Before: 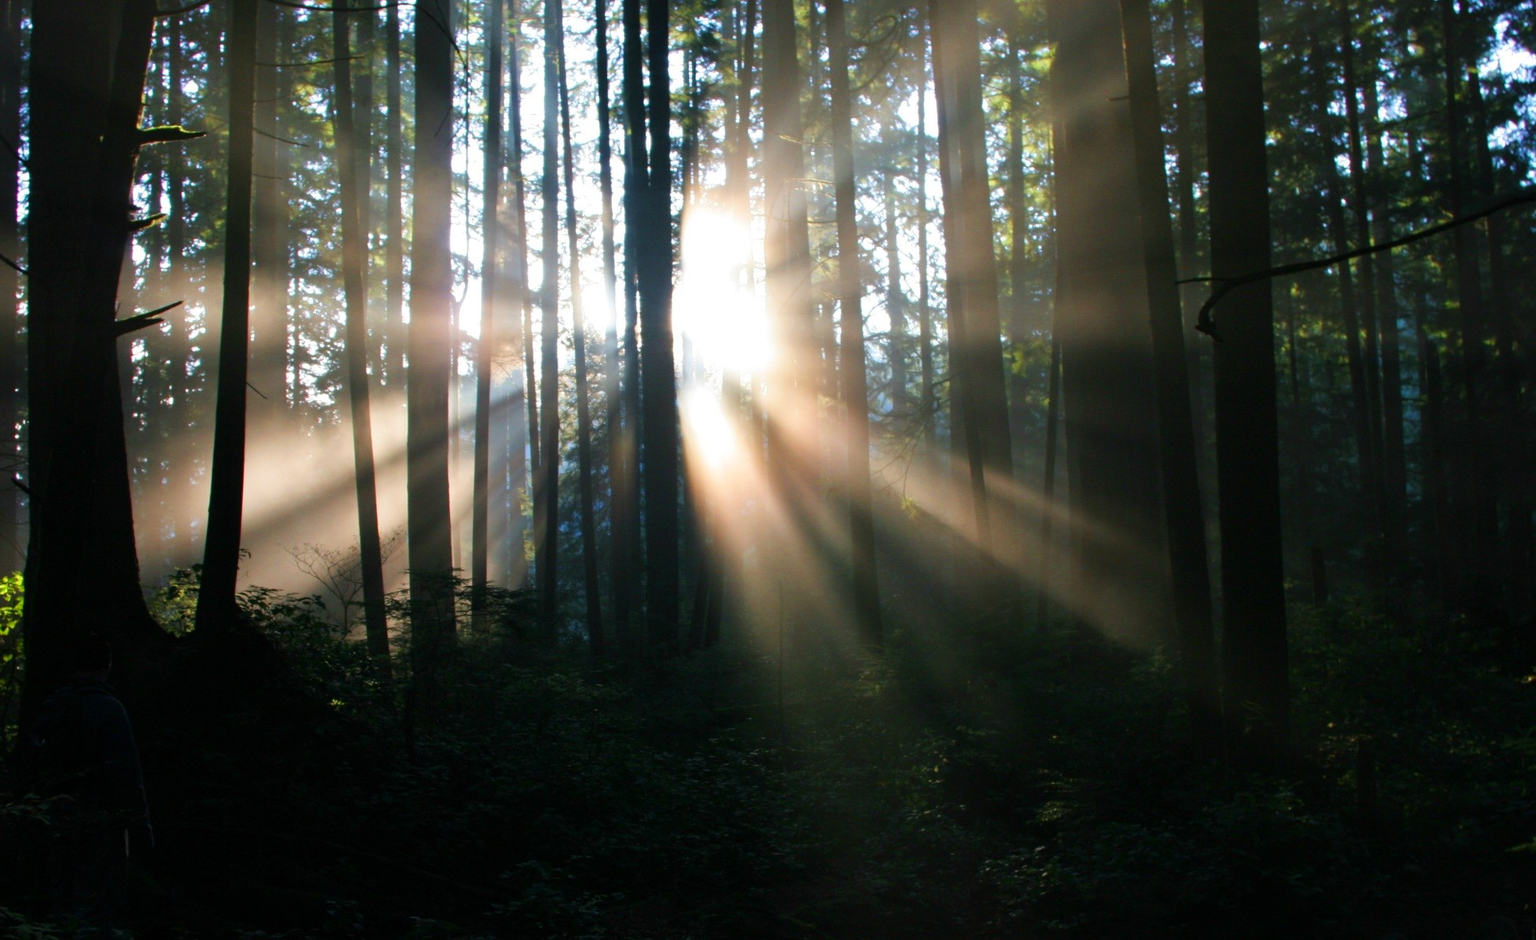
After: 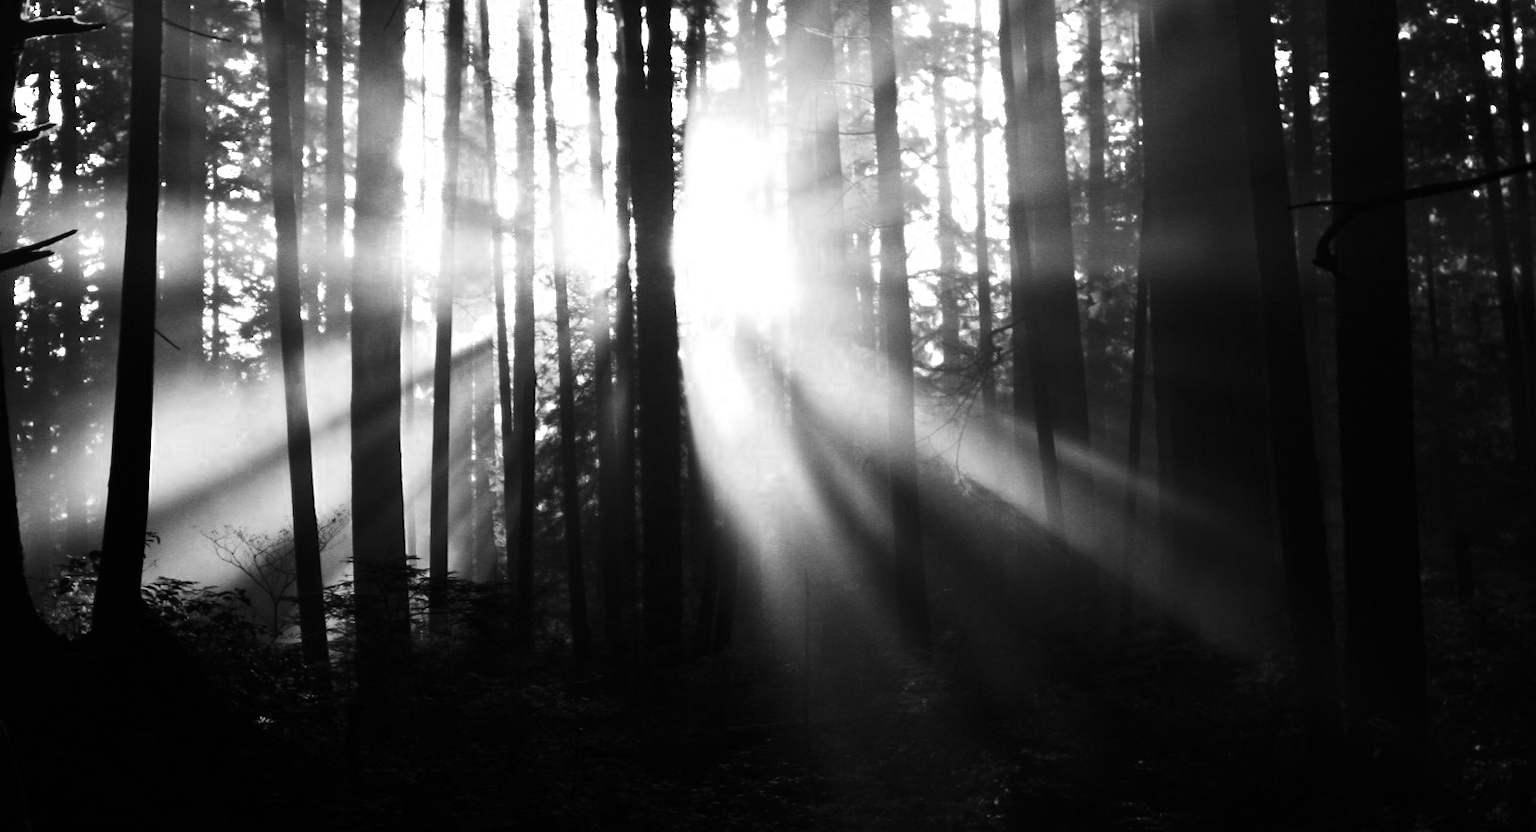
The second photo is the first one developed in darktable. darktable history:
color zones: curves: ch0 [(0, 0.613) (0.01, 0.613) (0.245, 0.448) (0.498, 0.529) (0.642, 0.665) (0.879, 0.777) (0.99, 0.613)]; ch1 [(0, 0) (0.143, 0) (0.286, 0) (0.429, 0) (0.571, 0) (0.714, 0) (0.857, 0)], mix 100.12%
contrast brightness saturation: contrast 0.405, brightness 0.041, saturation 0.262
crop: left 7.815%, top 12.046%, right 10.206%, bottom 15.425%
